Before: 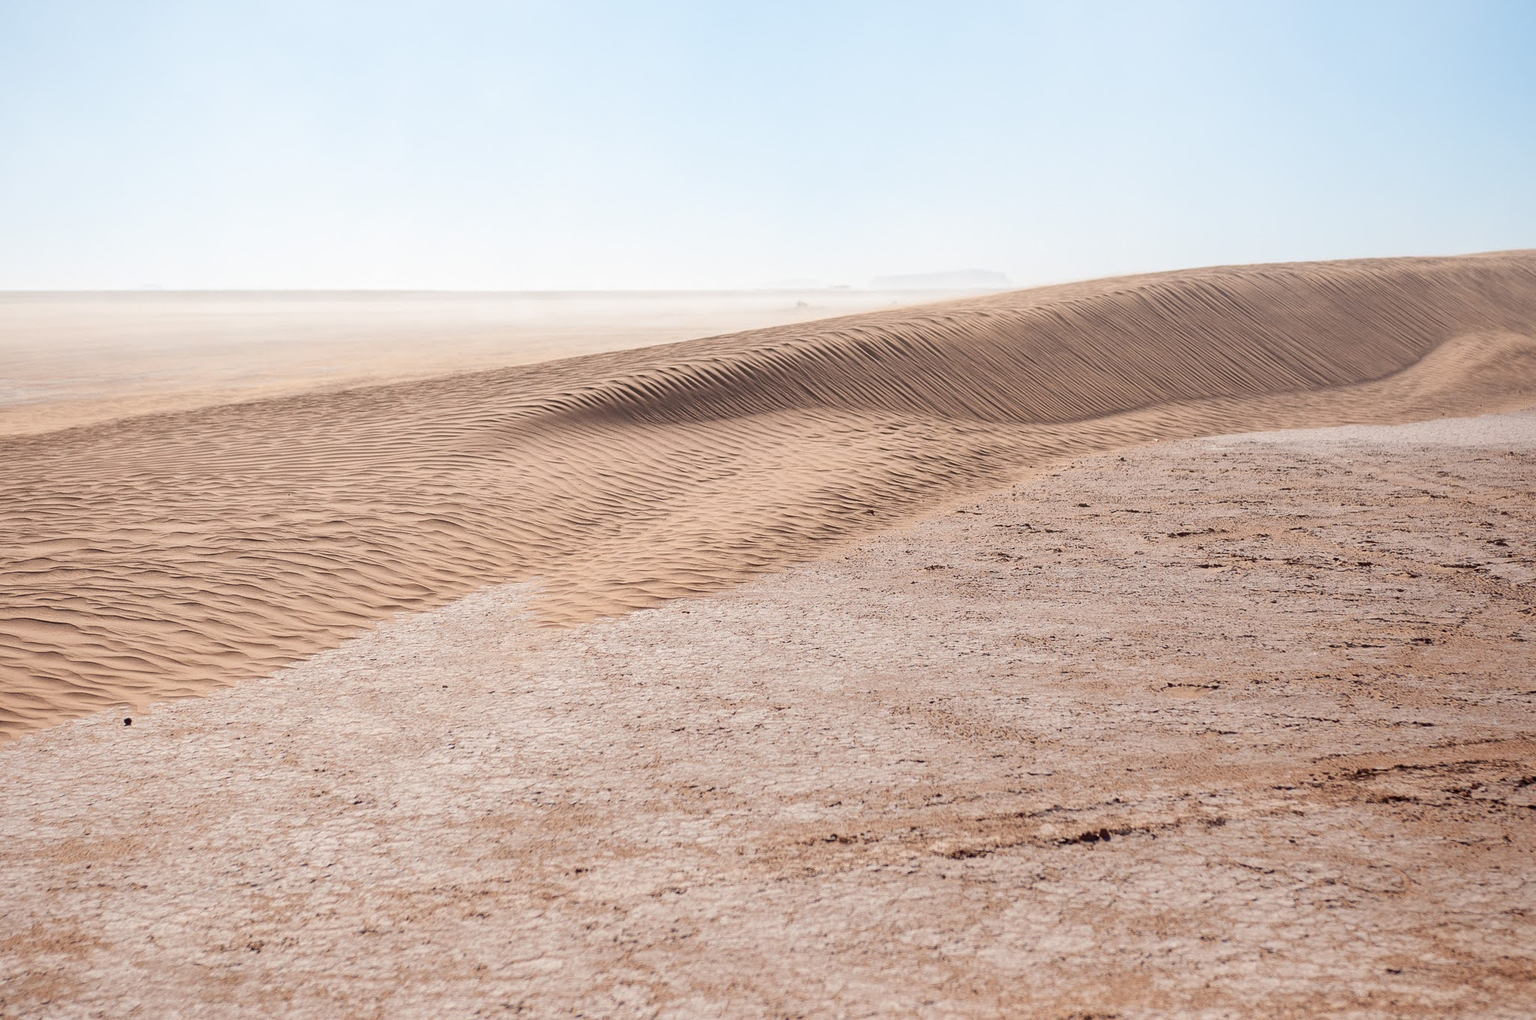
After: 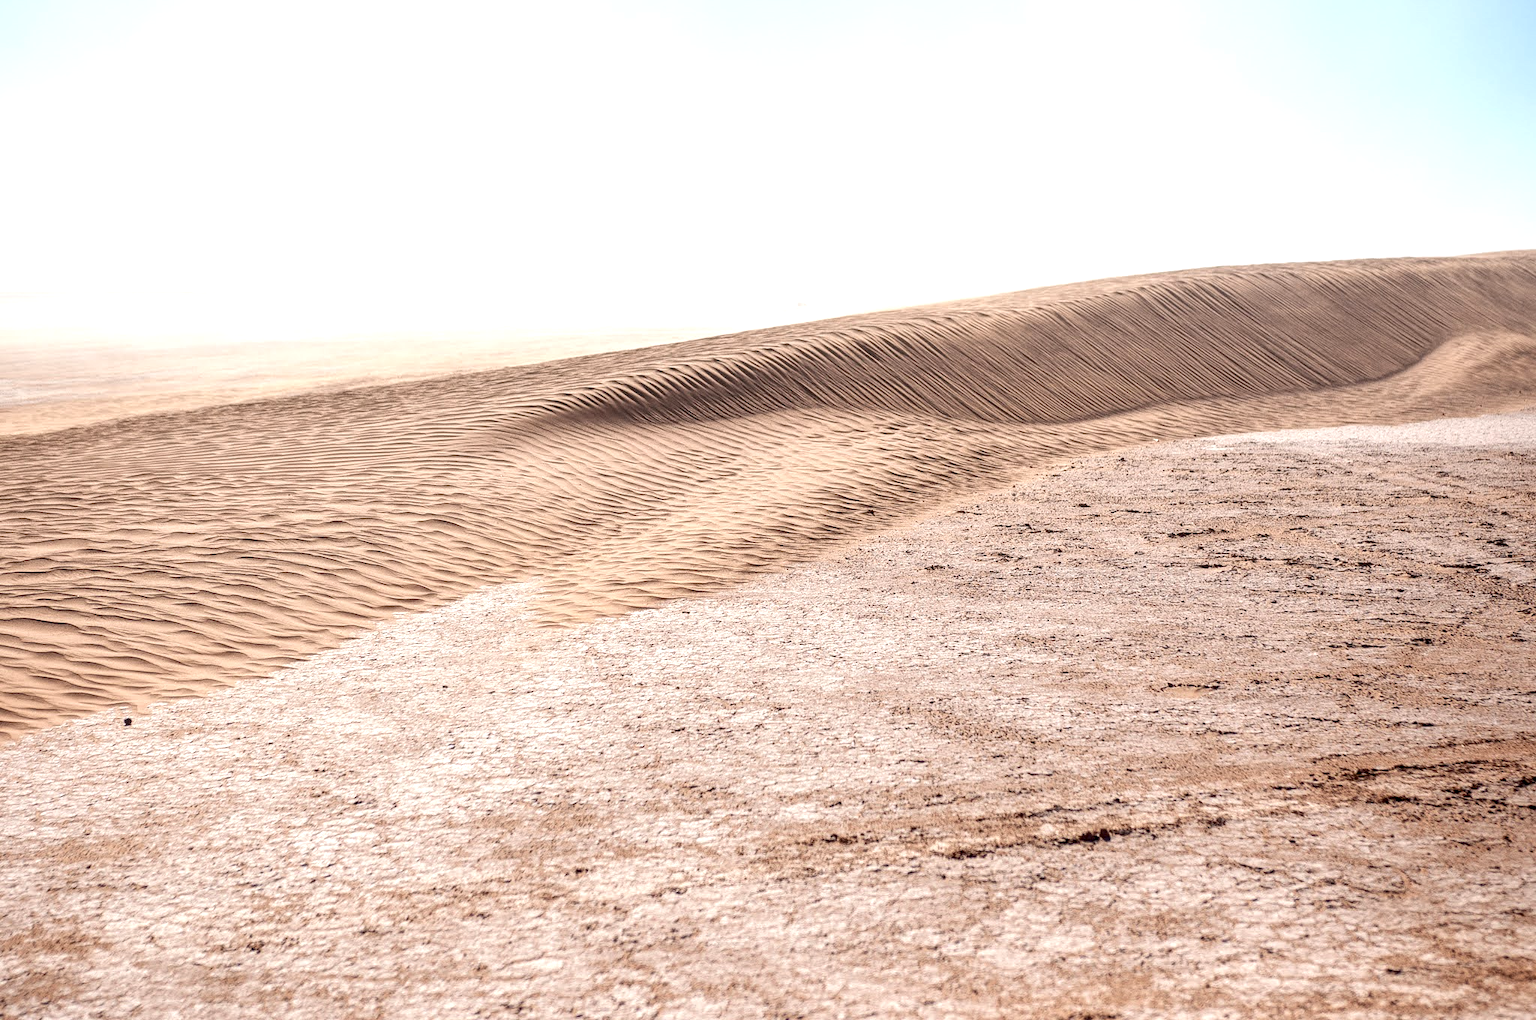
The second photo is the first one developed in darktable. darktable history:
local contrast: detail 150%
color zones: curves: ch0 [(0, 0.5) (0.143, 0.5) (0.286, 0.456) (0.429, 0.5) (0.571, 0.5) (0.714, 0.5) (0.857, 0.5) (1, 0.5)]; ch1 [(0, 0.5) (0.143, 0.5) (0.286, 0.422) (0.429, 0.5) (0.571, 0.5) (0.714, 0.5) (0.857, 0.5) (1, 0.5)]
exposure: black level correction 0, exposure 0.5 EV, compensate highlight preservation false
